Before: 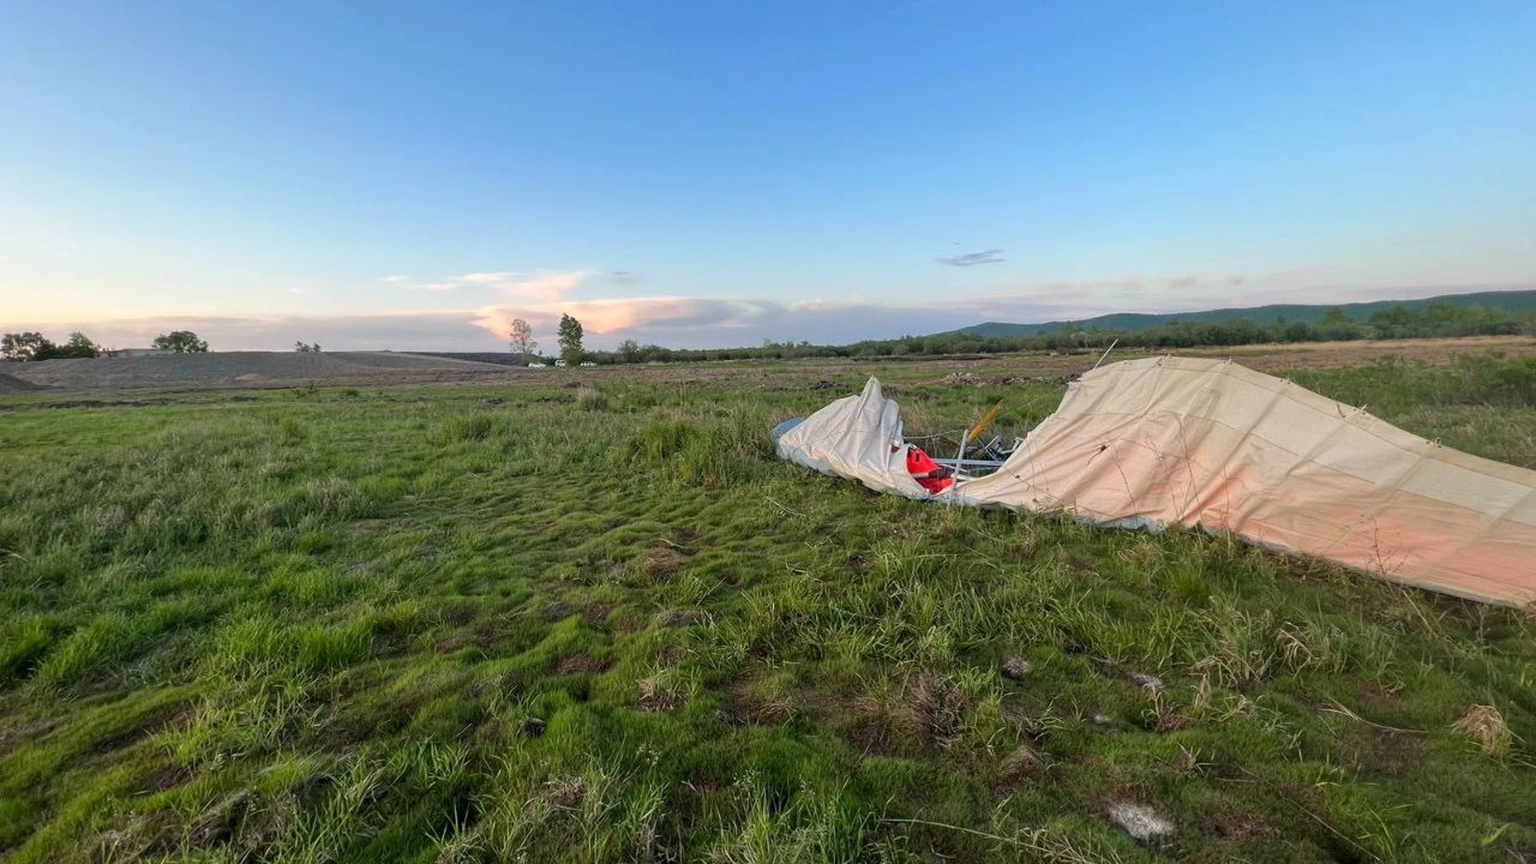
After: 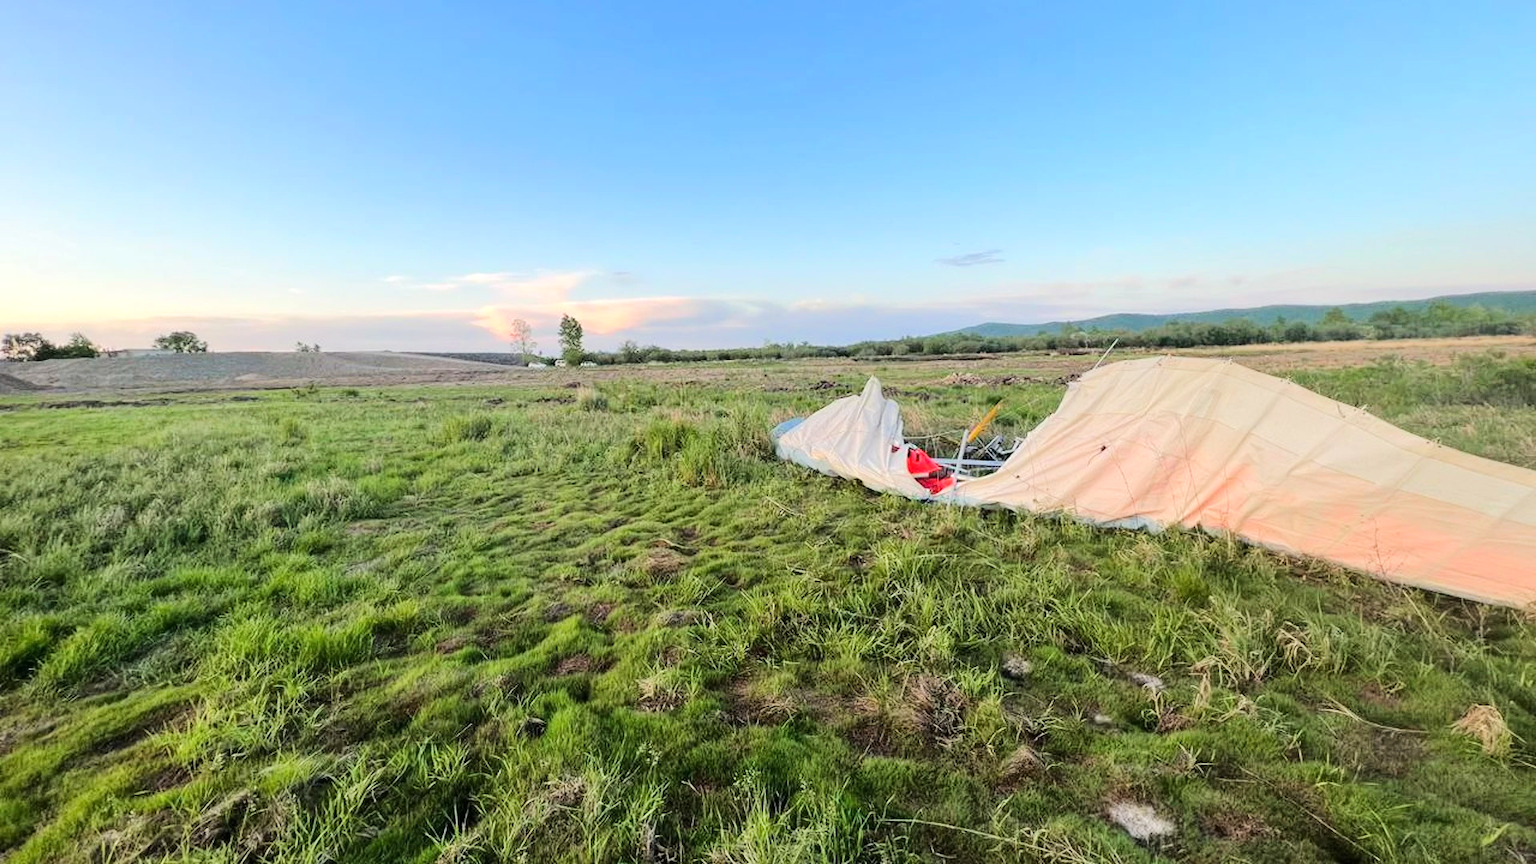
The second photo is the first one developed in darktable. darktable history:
tone equalizer: -7 EV 0.149 EV, -6 EV 0.575 EV, -5 EV 1.13 EV, -4 EV 1.33 EV, -3 EV 1.14 EV, -2 EV 0.6 EV, -1 EV 0.164 EV, edges refinement/feathering 500, mask exposure compensation -1.57 EV, preserve details no
